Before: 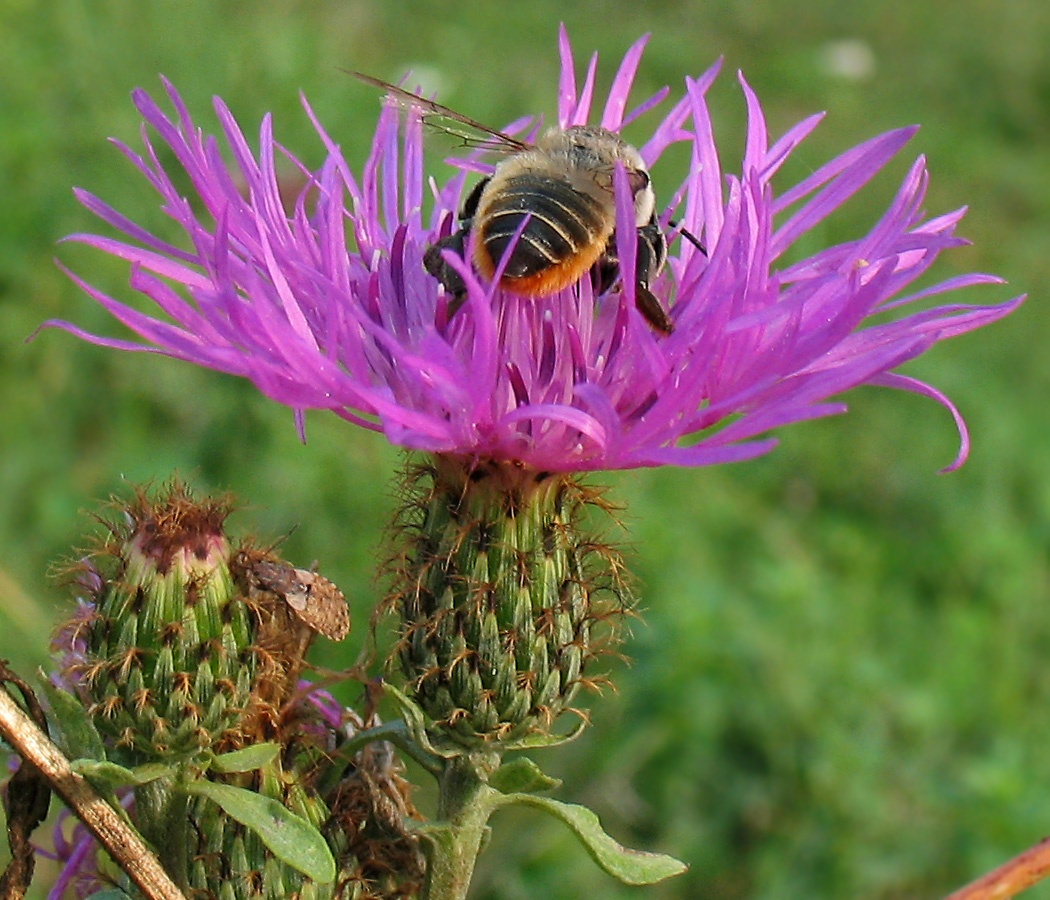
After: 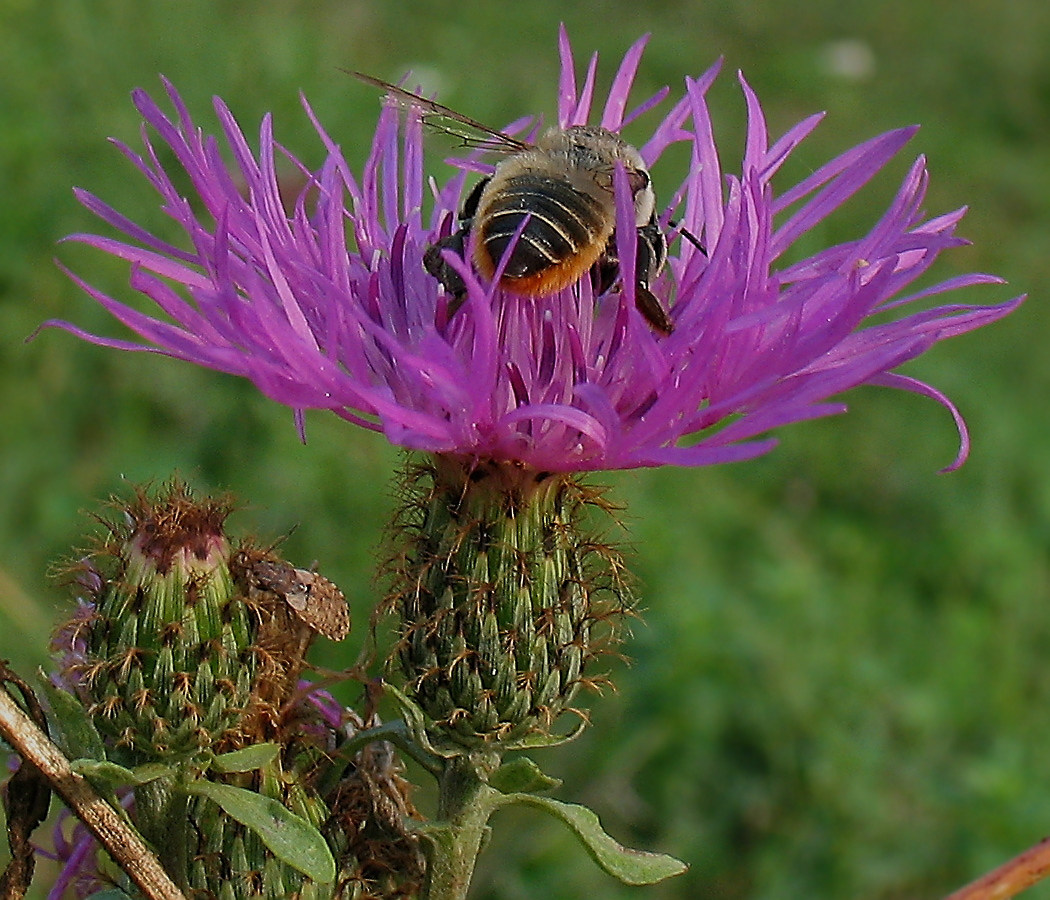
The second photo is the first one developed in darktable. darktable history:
exposure: black level correction 0, exposure -0.731 EV, compensate highlight preservation false
sharpen: radius 1.376, amount 1.262, threshold 0.731
